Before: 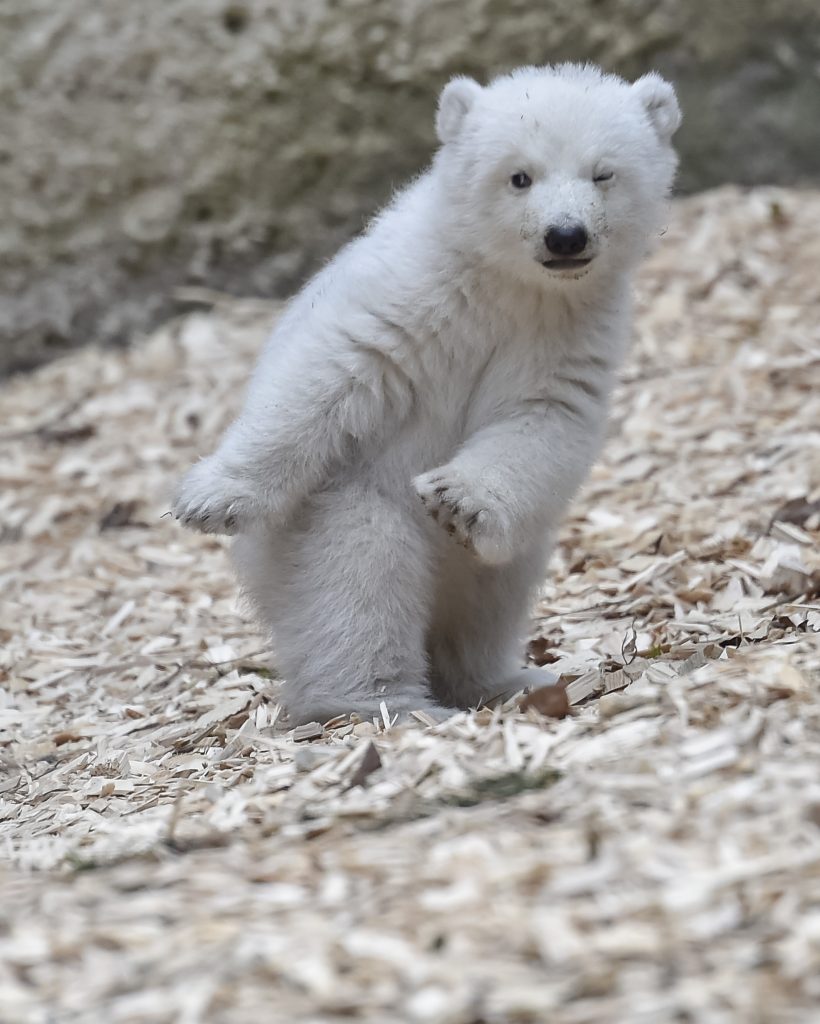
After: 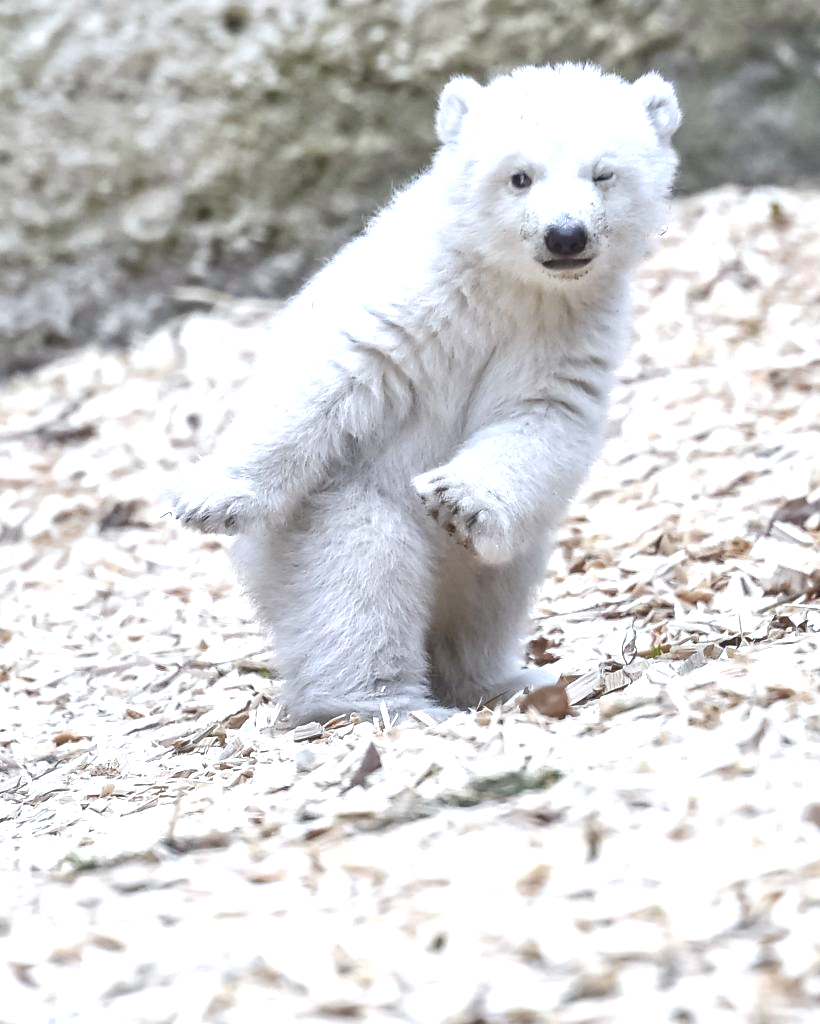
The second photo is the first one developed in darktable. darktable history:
exposure: black level correction 0, exposure 1.125 EV, compensate exposure bias true, compensate highlight preservation false
white balance: red 0.974, blue 1.044
local contrast: on, module defaults
